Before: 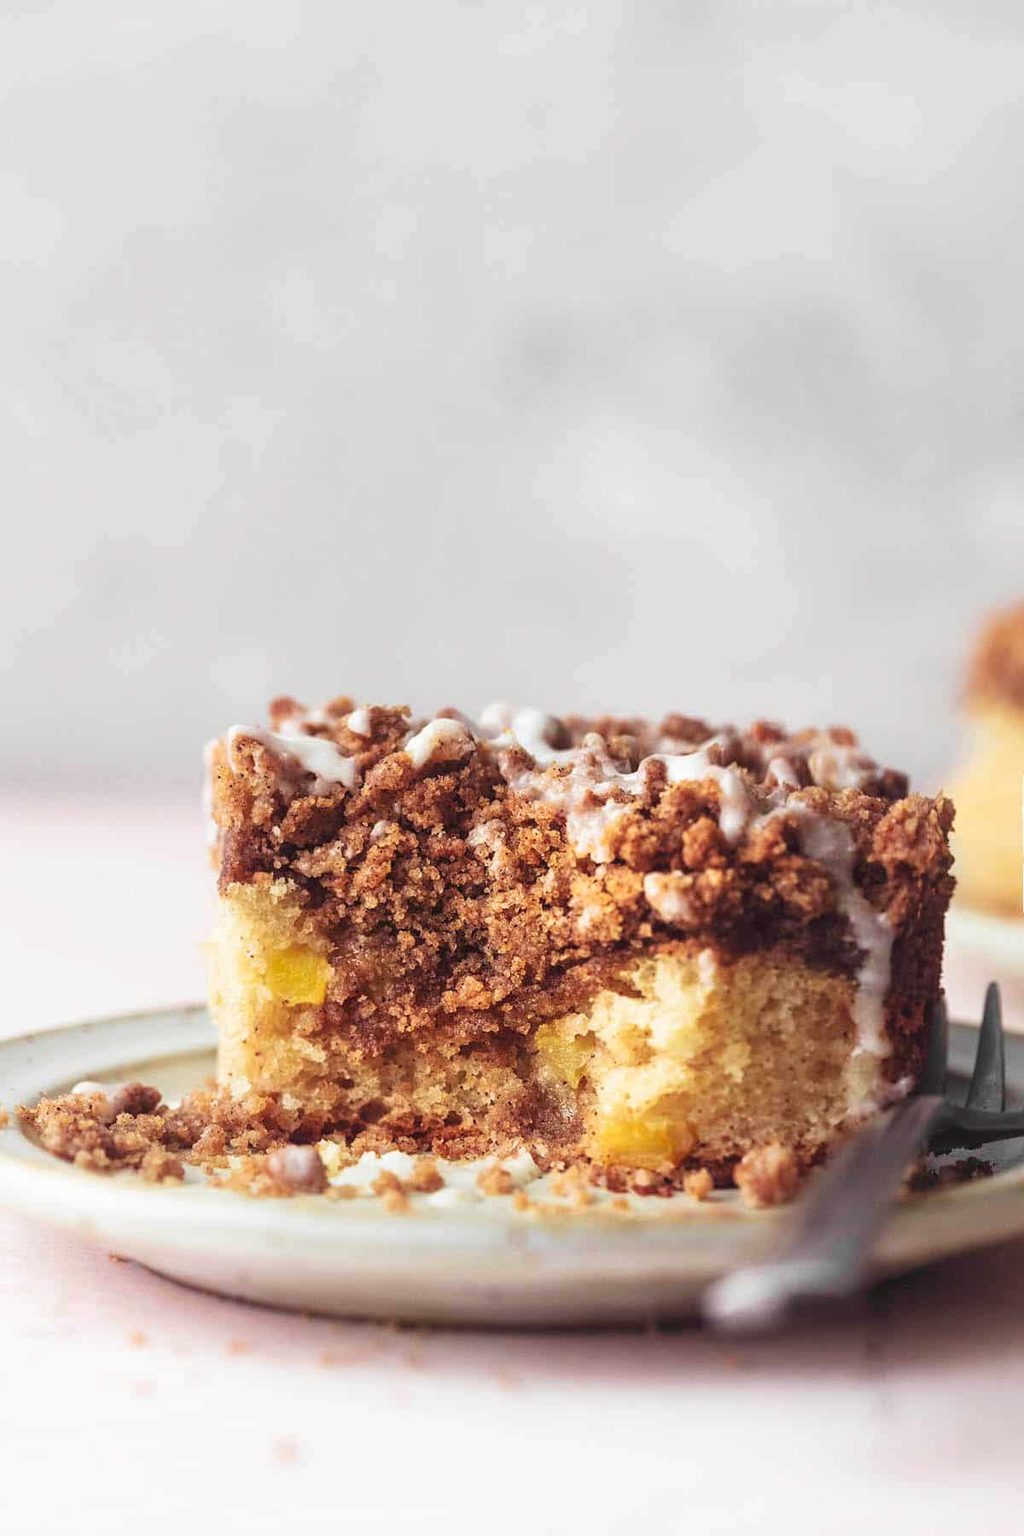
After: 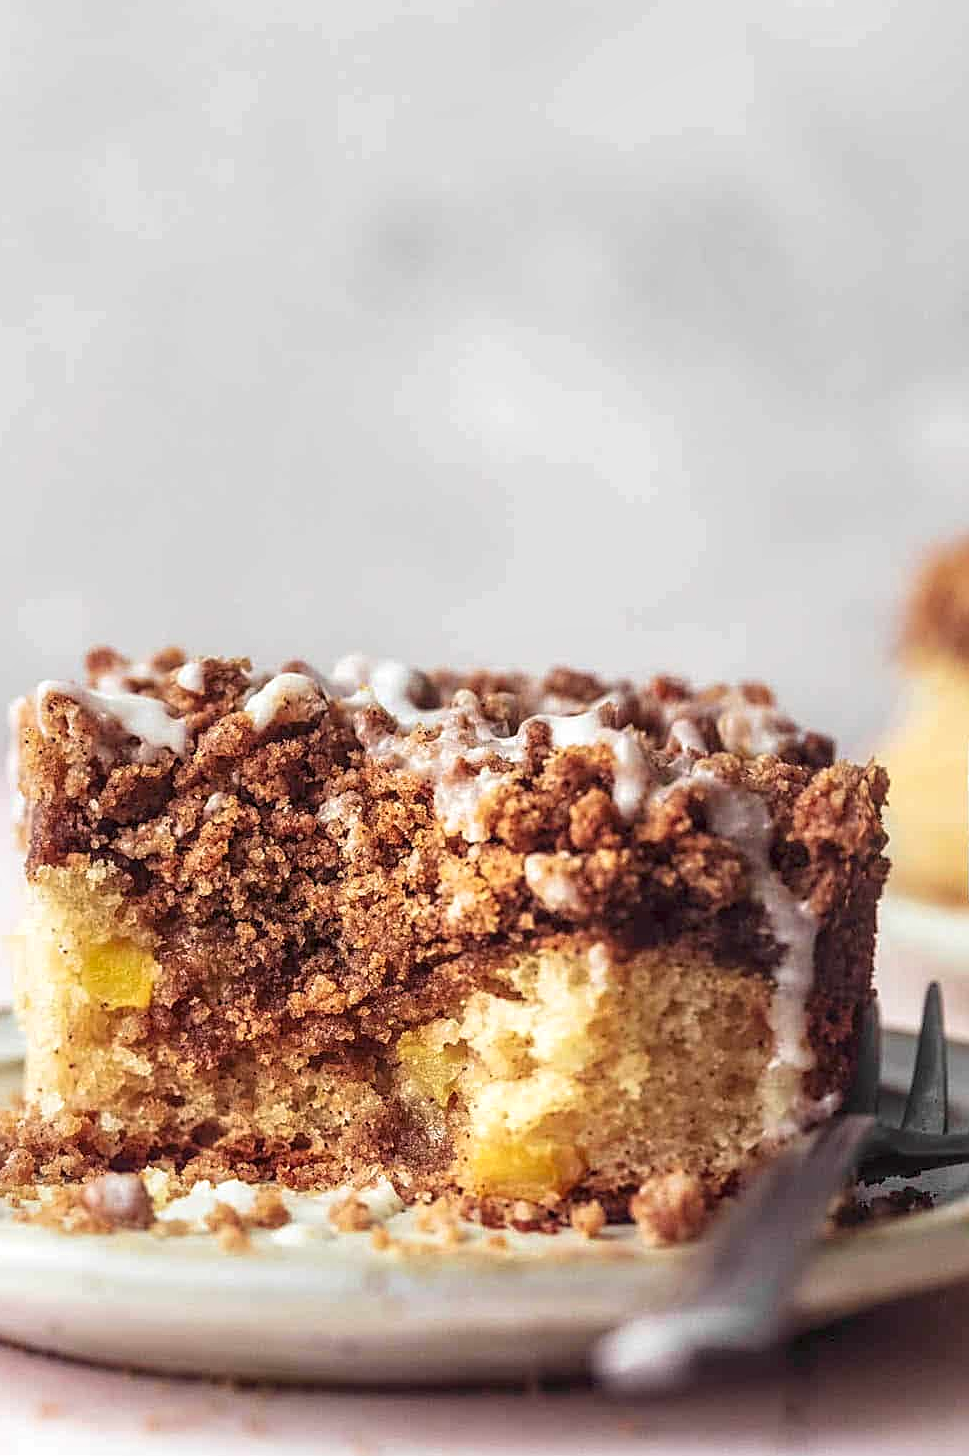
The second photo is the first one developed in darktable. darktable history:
crop: left 19.21%, top 9.435%, right 0%, bottom 9.66%
local contrast: detail 130%
sharpen: amount 0.468
